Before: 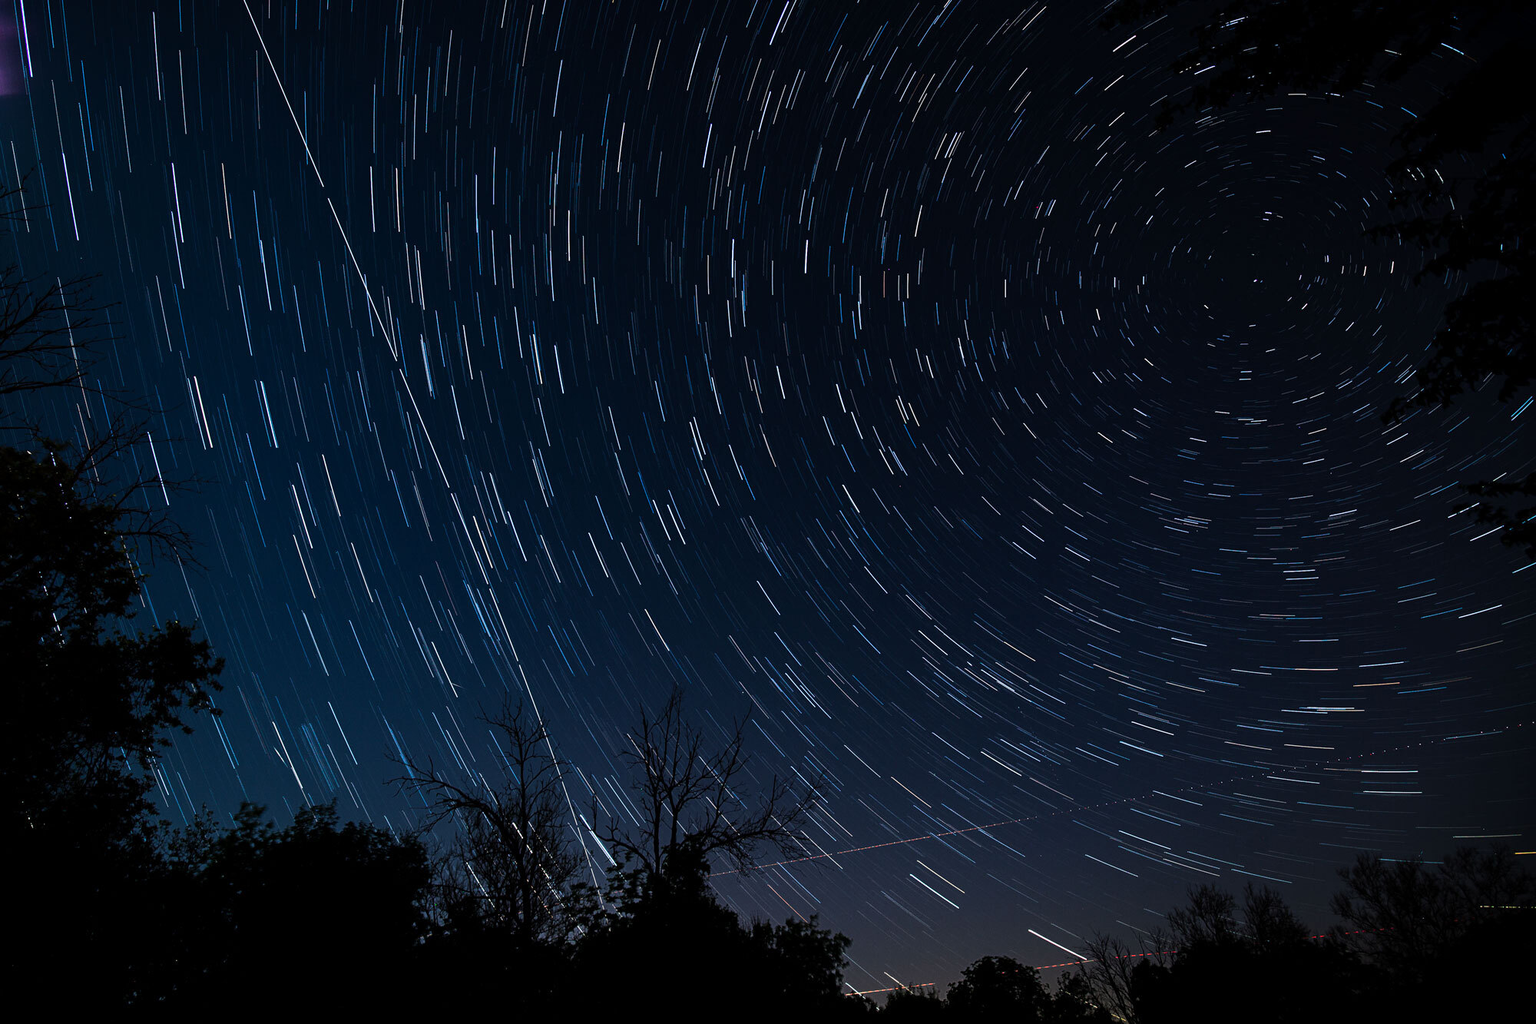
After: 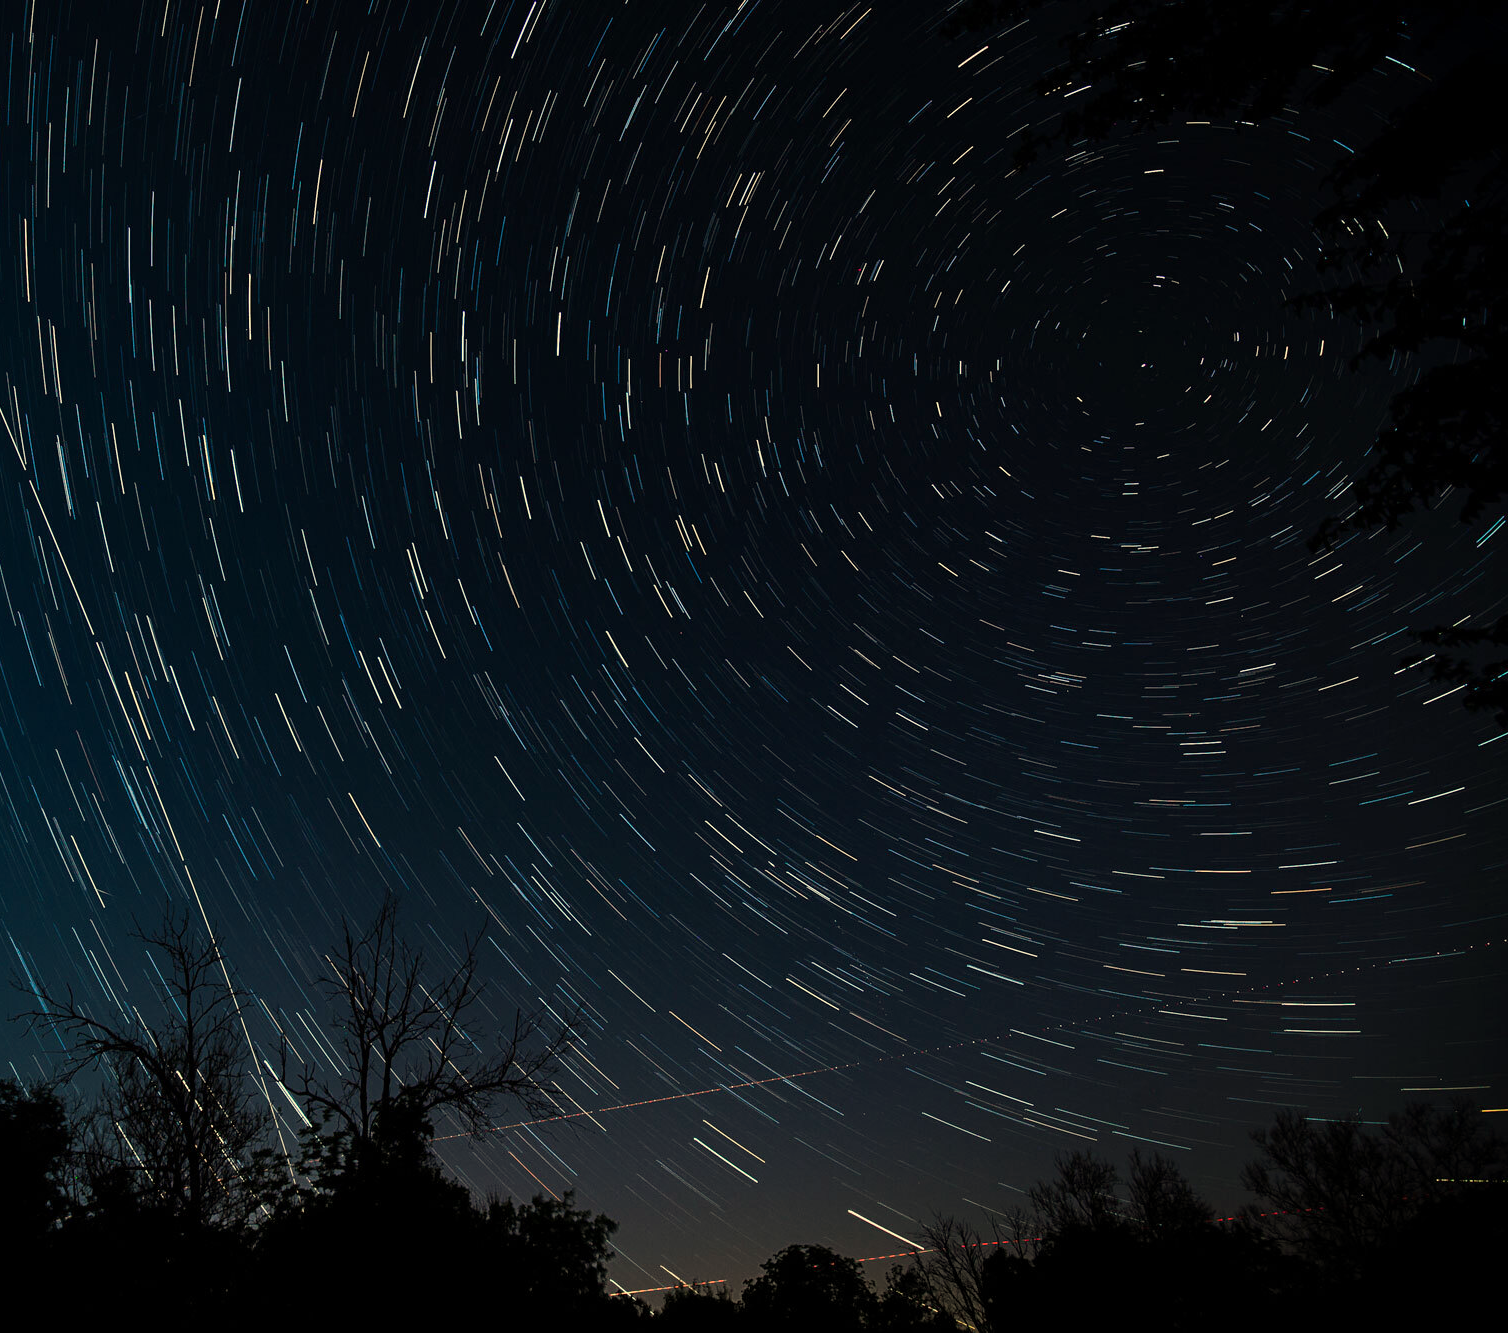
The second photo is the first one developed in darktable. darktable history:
crop and rotate: left 24.6%
white balance: red 1.08, blue 0.791
